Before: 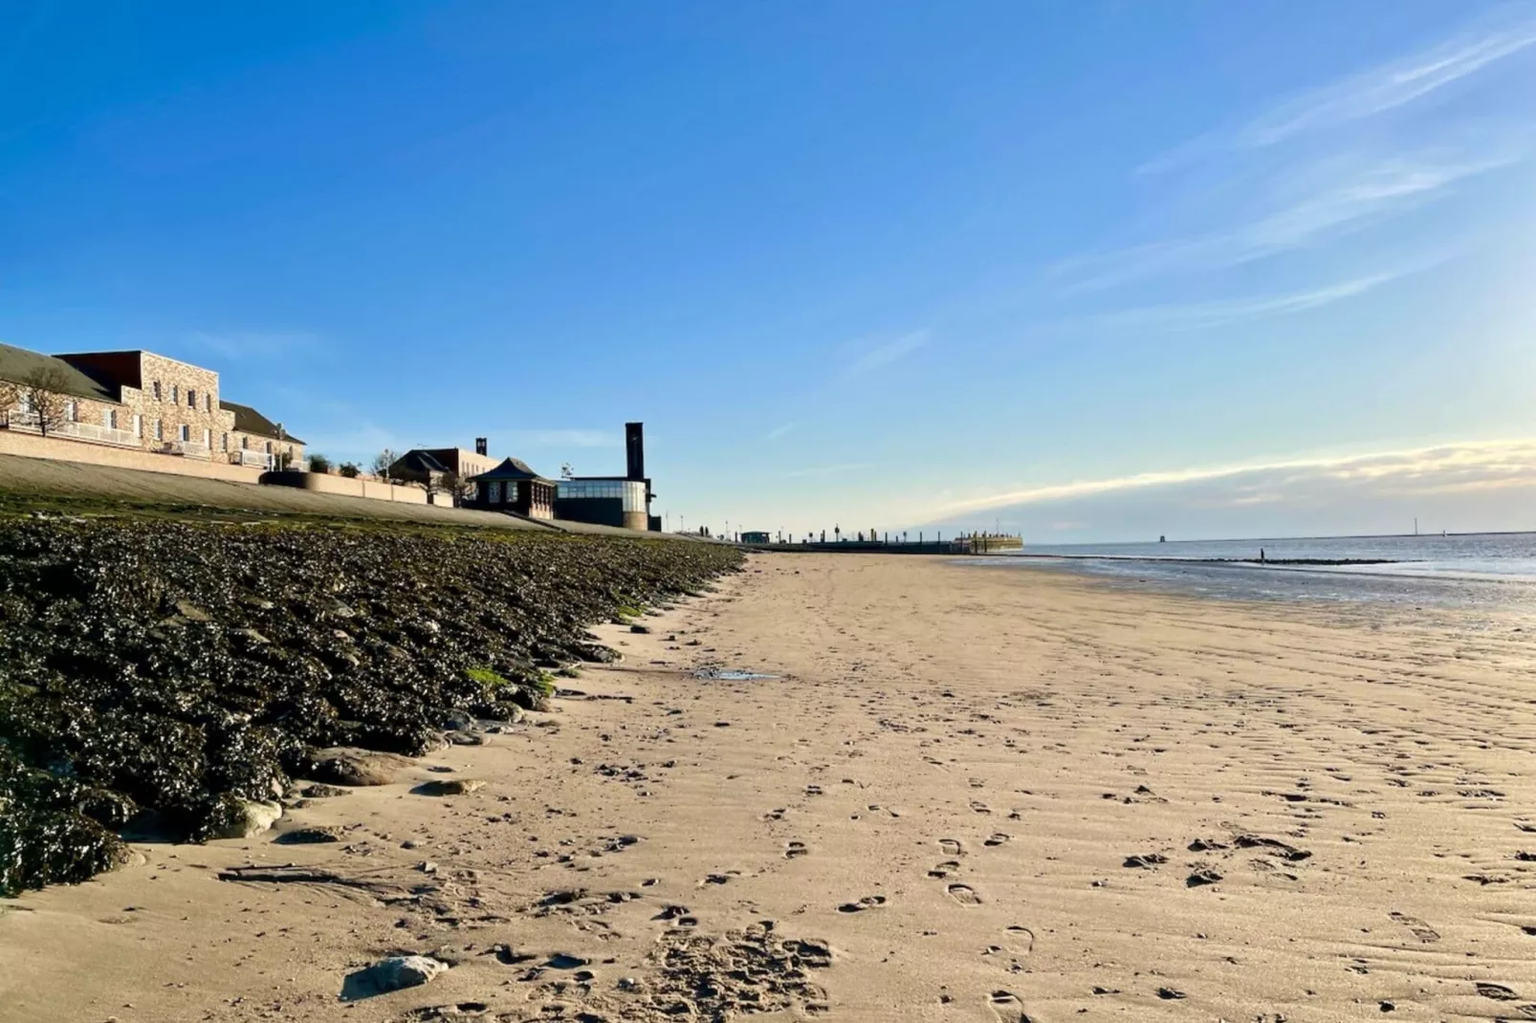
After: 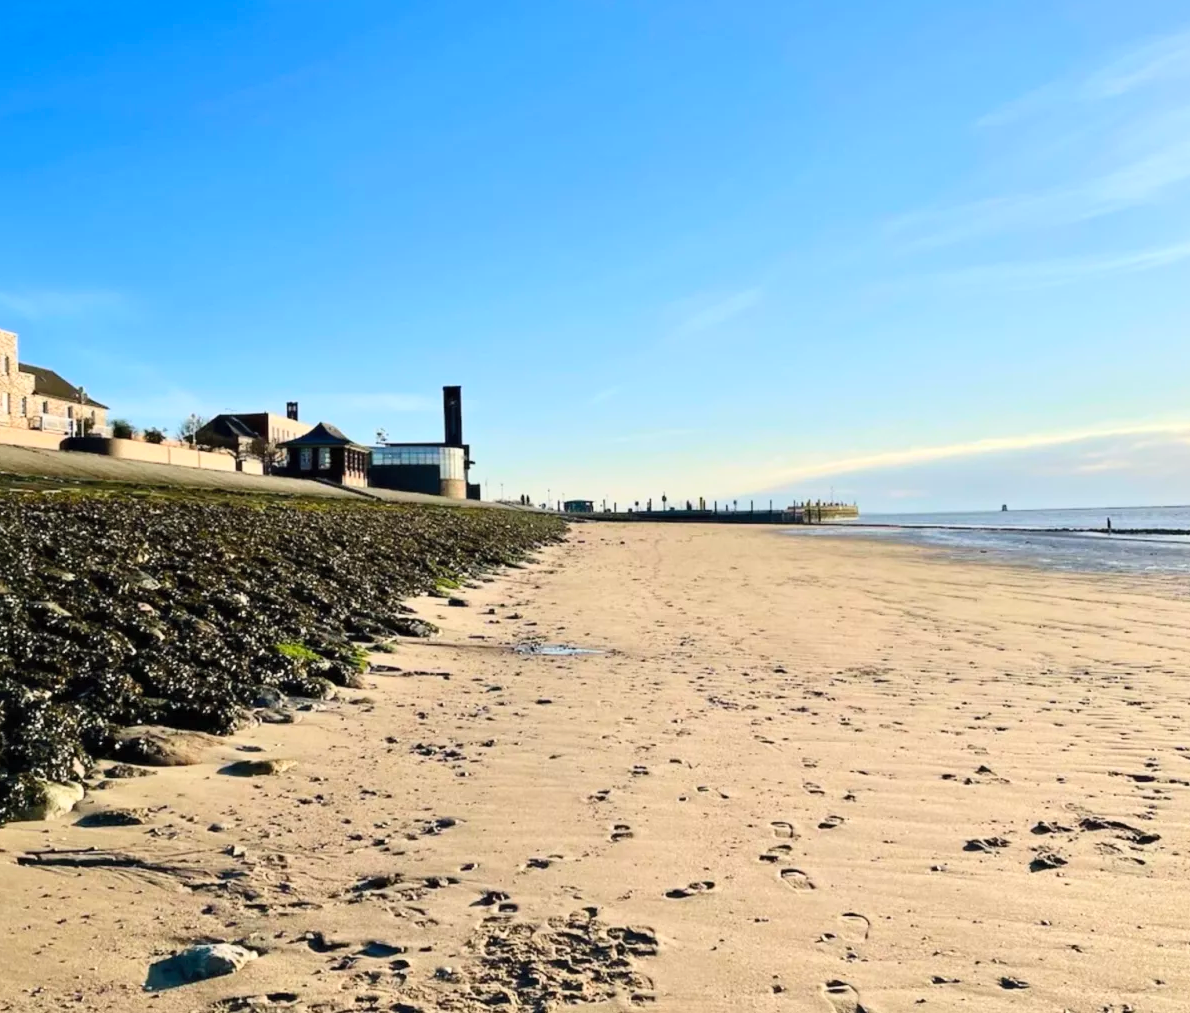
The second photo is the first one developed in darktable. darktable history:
crop and rotate: left 13.226%, top 5.306%, right 12.625%
contrast brightness saturation: contrast 0.196, brightness 0.168, saturation 0.215
